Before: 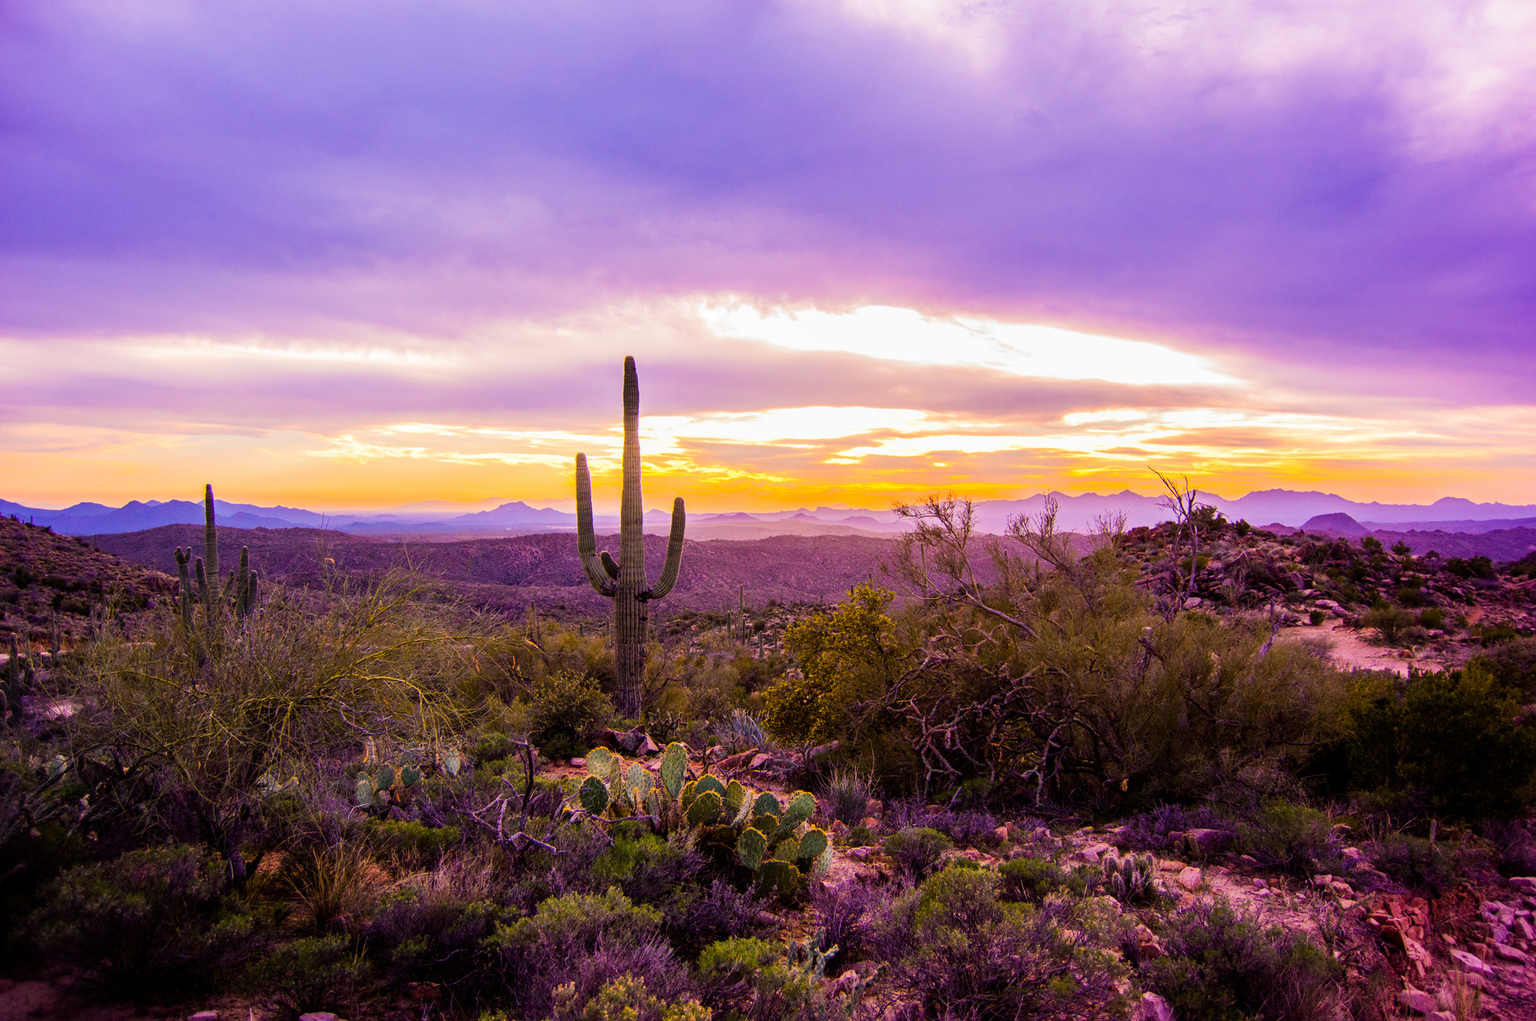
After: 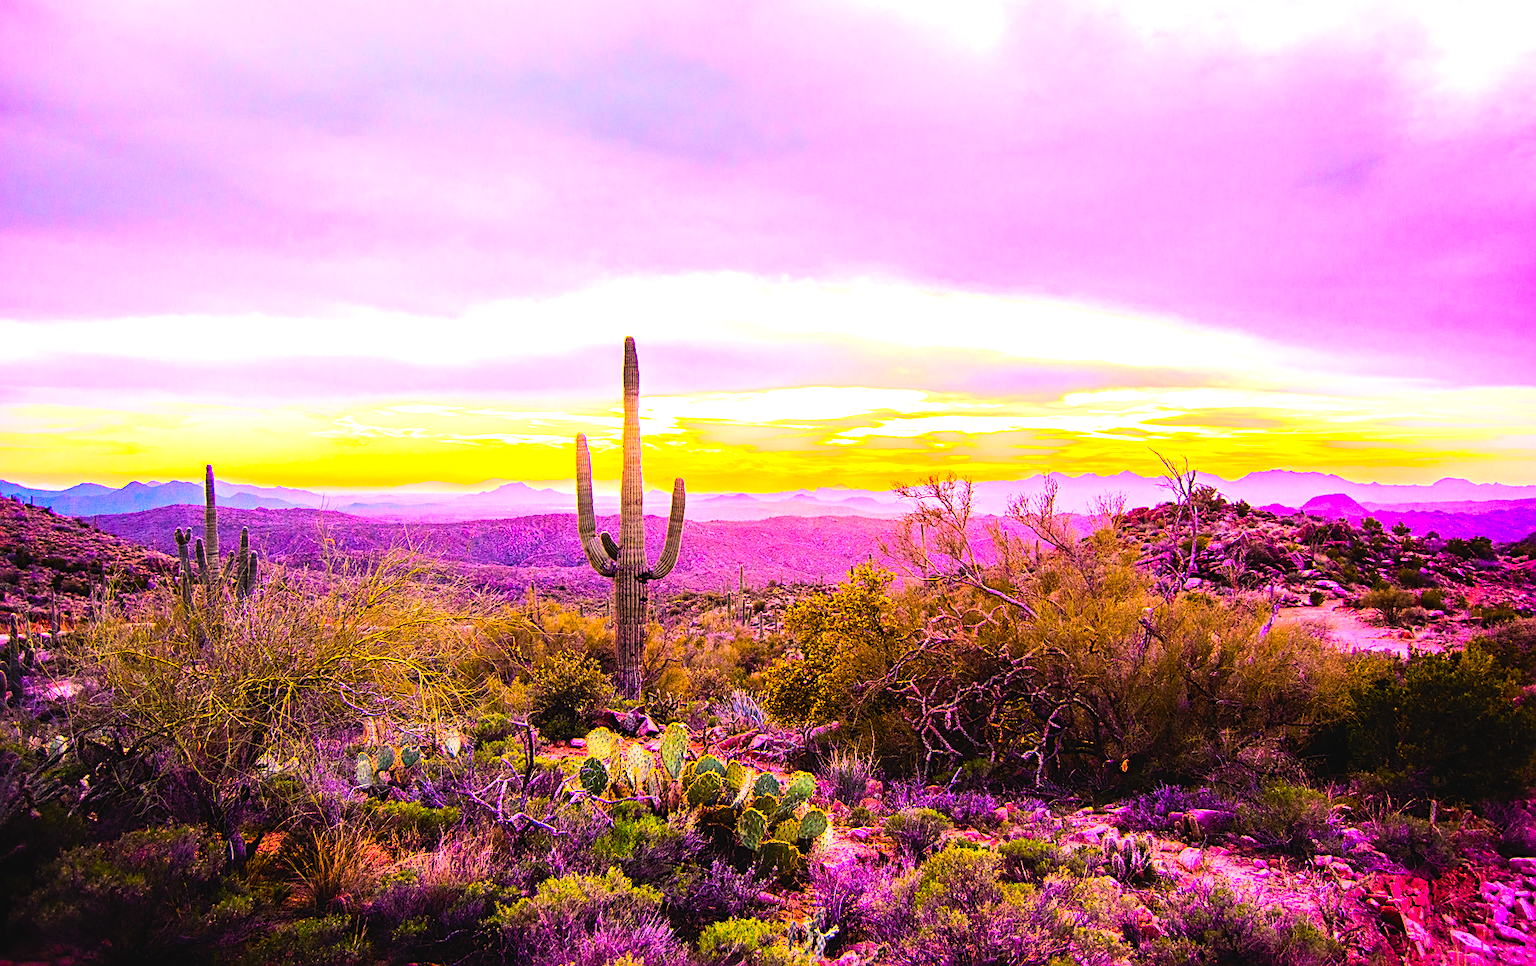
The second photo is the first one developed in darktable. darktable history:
tone equalizer: -8 EV -0.711 EV, -7 EV -0.682 EV, -6 EV -0.609 EV, -5 EV -0.376 EV, -3 EV 0.381 EV, -2 EV 0.6 EV, -1 EV 0.682 EV, +0 EV 0.75 EV
crop and rotate: top 1.98%, bottom 3.287%
exposure: black level correction -0.002, exposure 0.536 EV, compensate highlight preservation false
sharpen: on, module defaults
contrast brightness saturation: contrast 0.204, brightness 0.195, saturation 0.811
levels: mode automatic, levels [0.026, 0.507, 0.987]
